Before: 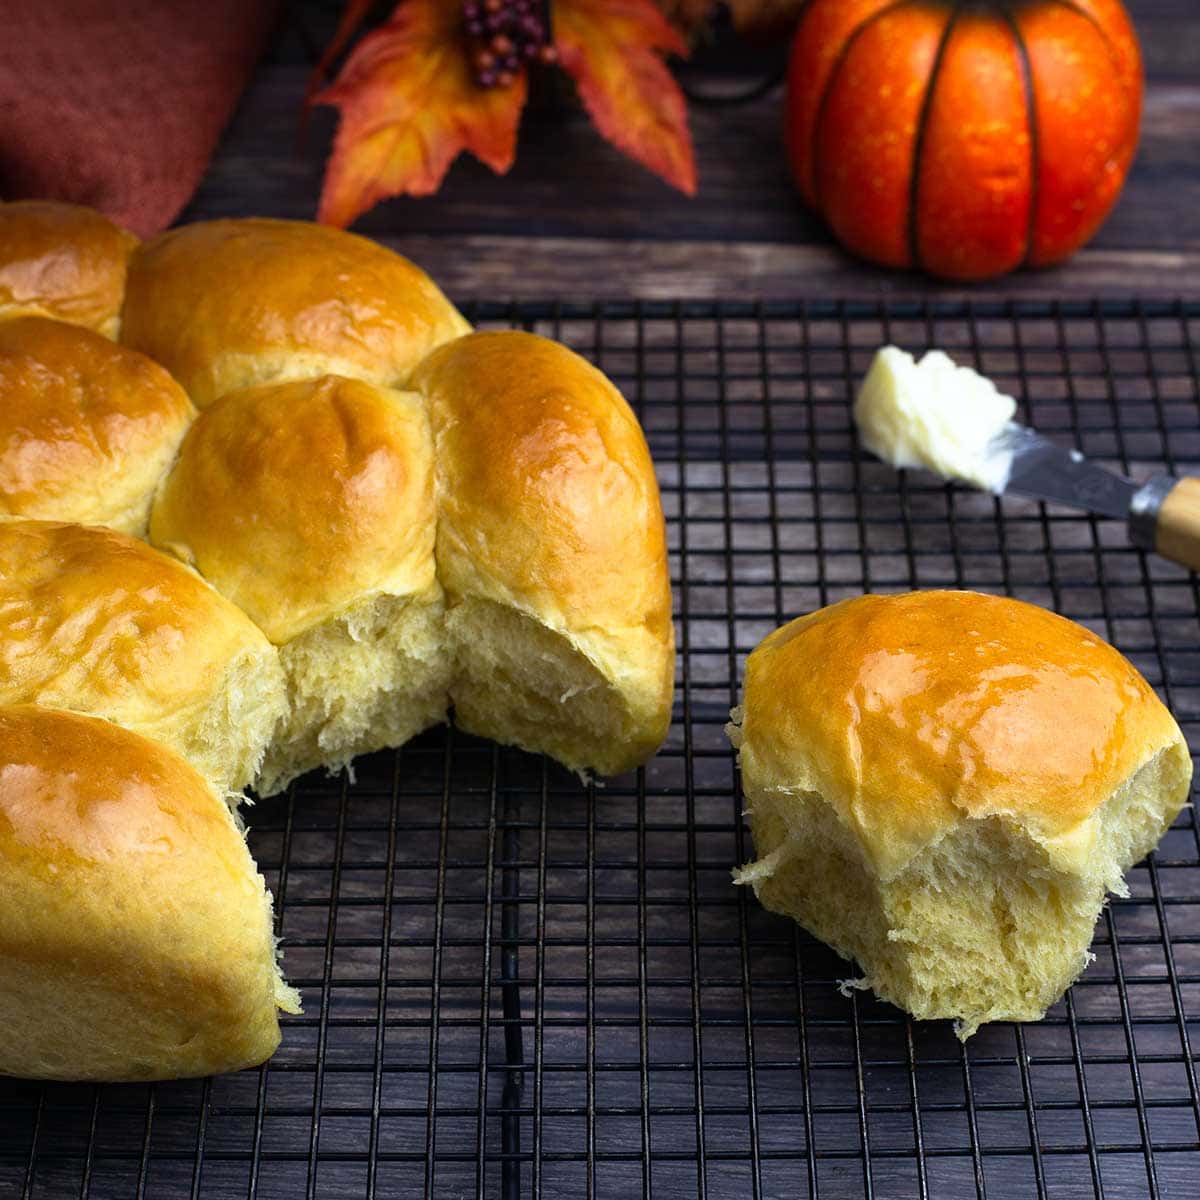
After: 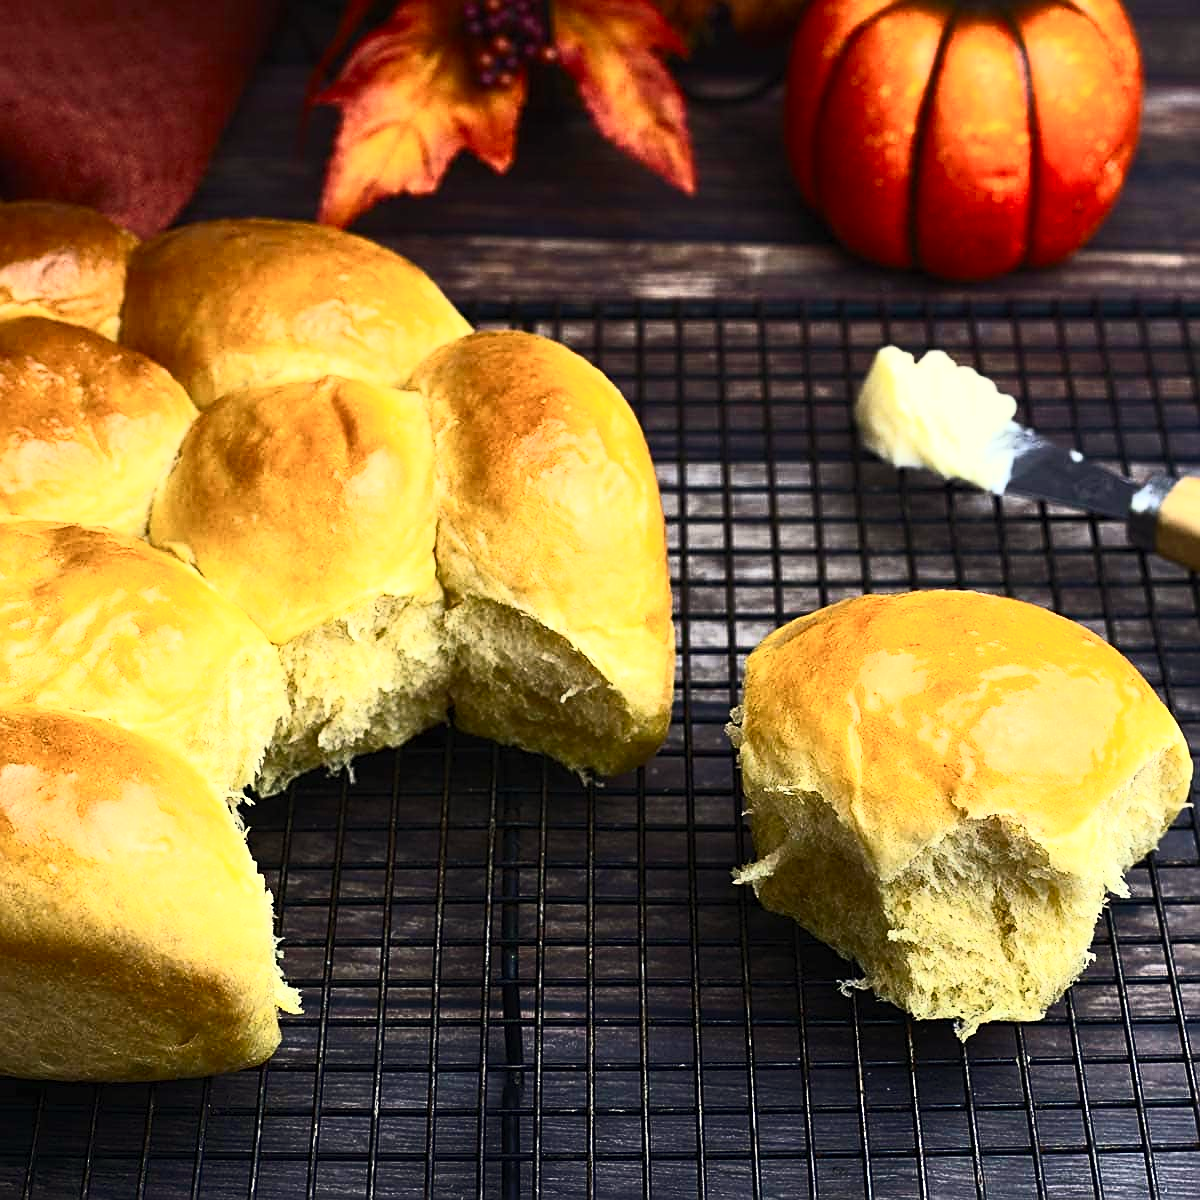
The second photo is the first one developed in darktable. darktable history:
white balance: red 1.029, blue 0.92
contrast brightness saturation: contrast 0.62, brightness 0.34, saturation 0.14
sharpen: on, module defaults
